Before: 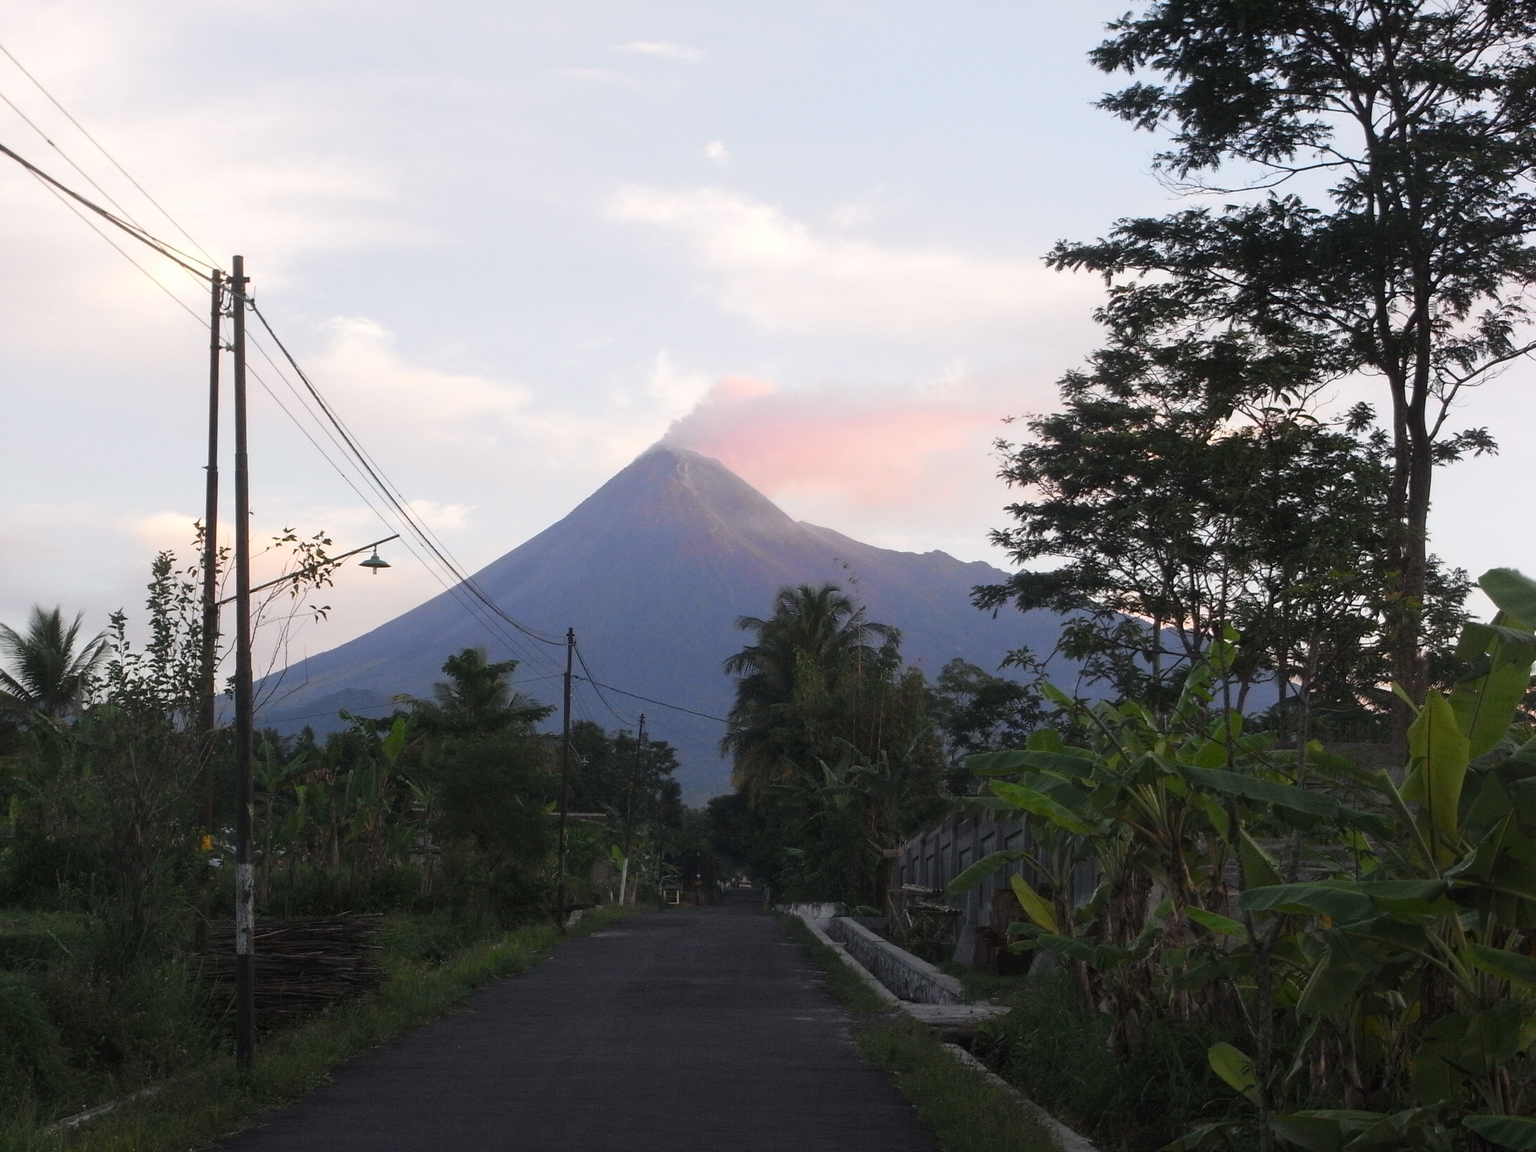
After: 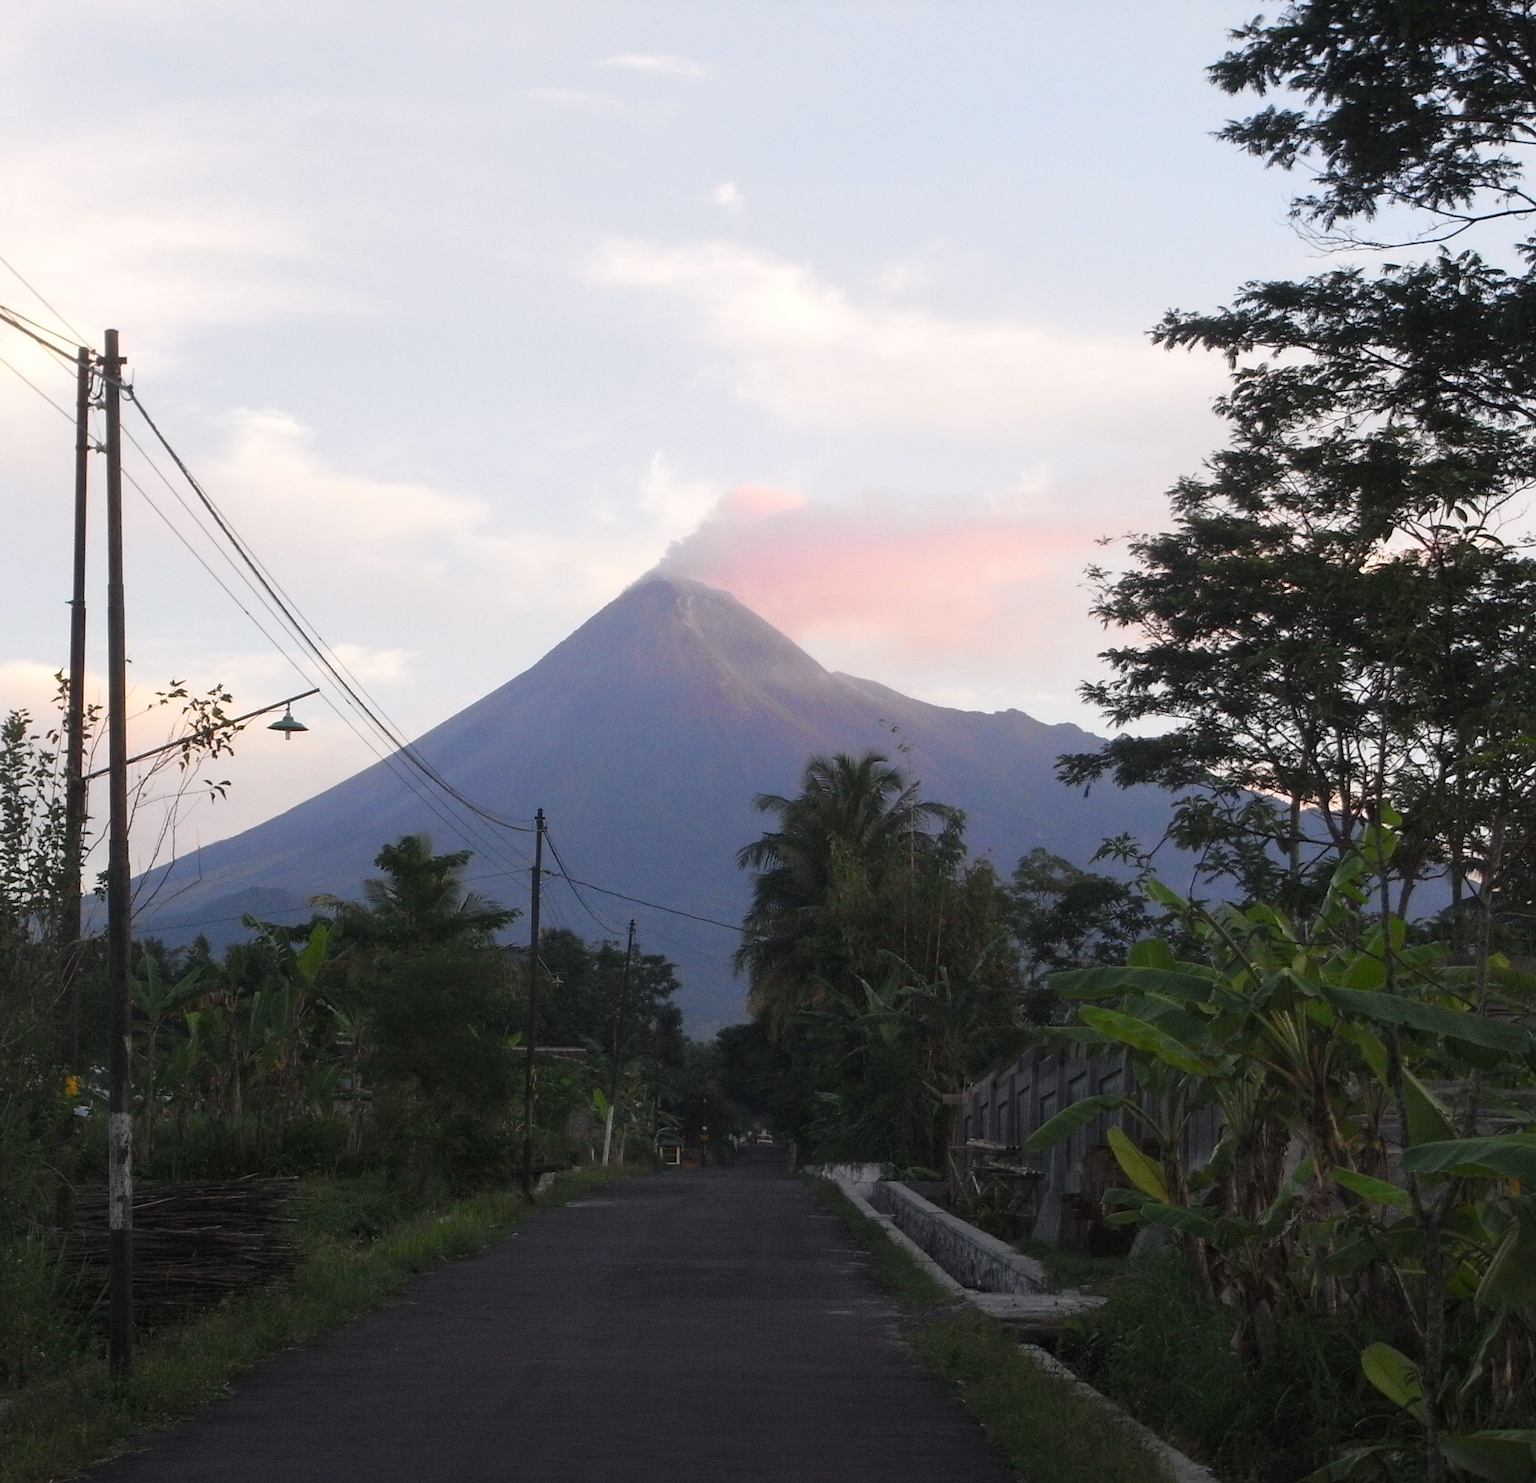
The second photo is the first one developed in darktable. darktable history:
crop: left 9.888%, right 12.451%
